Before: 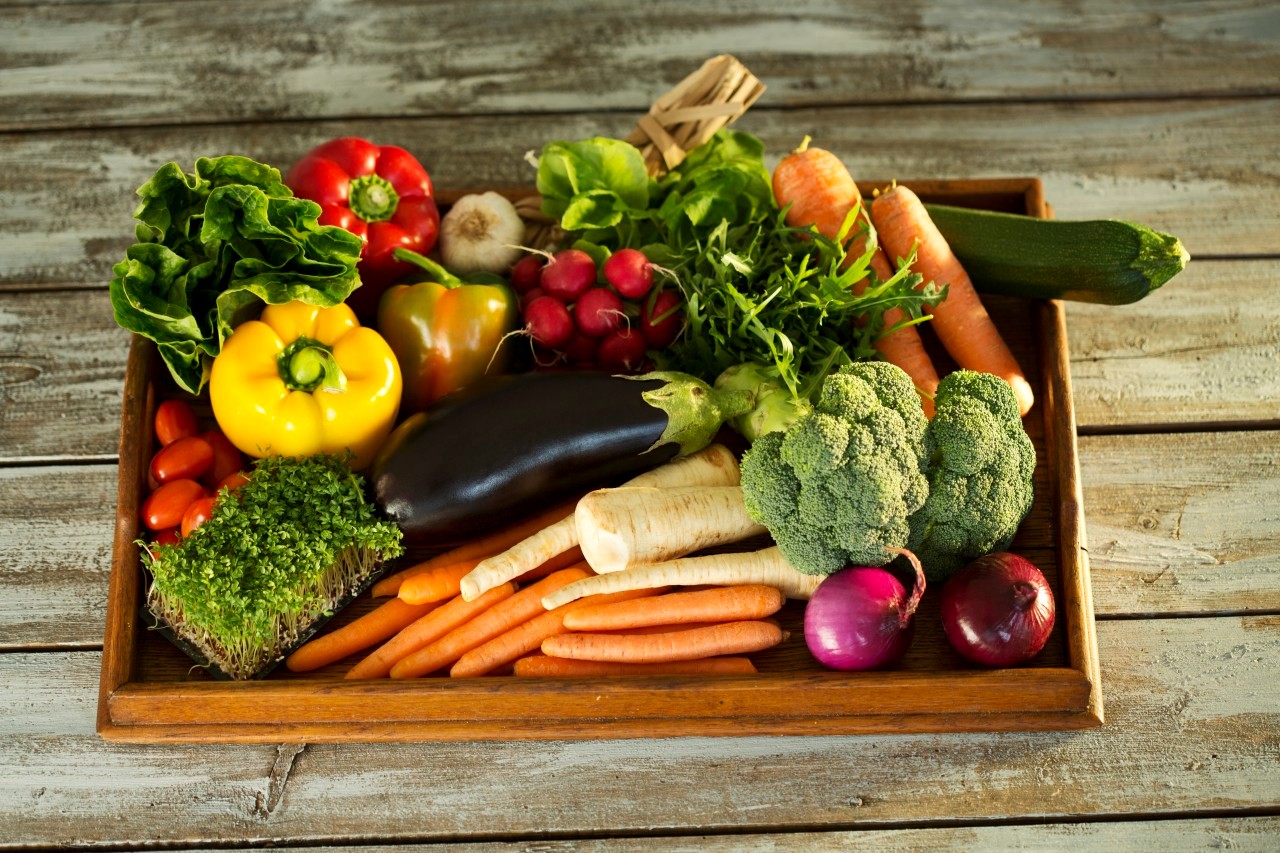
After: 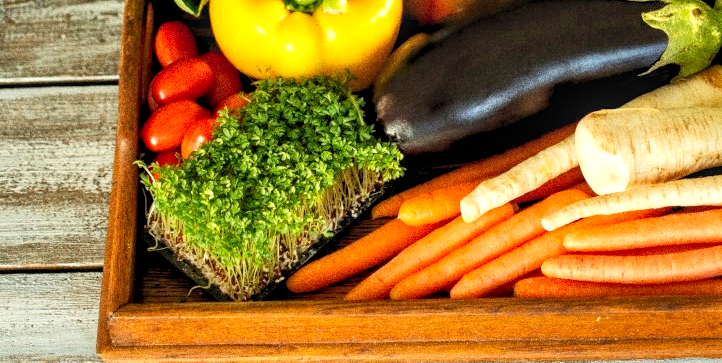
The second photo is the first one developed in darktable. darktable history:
local contrast: detail 130%
shadows and highlights: shadows 25, highlights -25
crop: top 44.483%, right 43.593%, bottom 12.892%
levels: black 3.83%, white 90.64%, levels [0.044, 0.416, 0.908]
tone equalizer: on, module defaults
grain: coarseness 0.09 ISO, strength 40%
